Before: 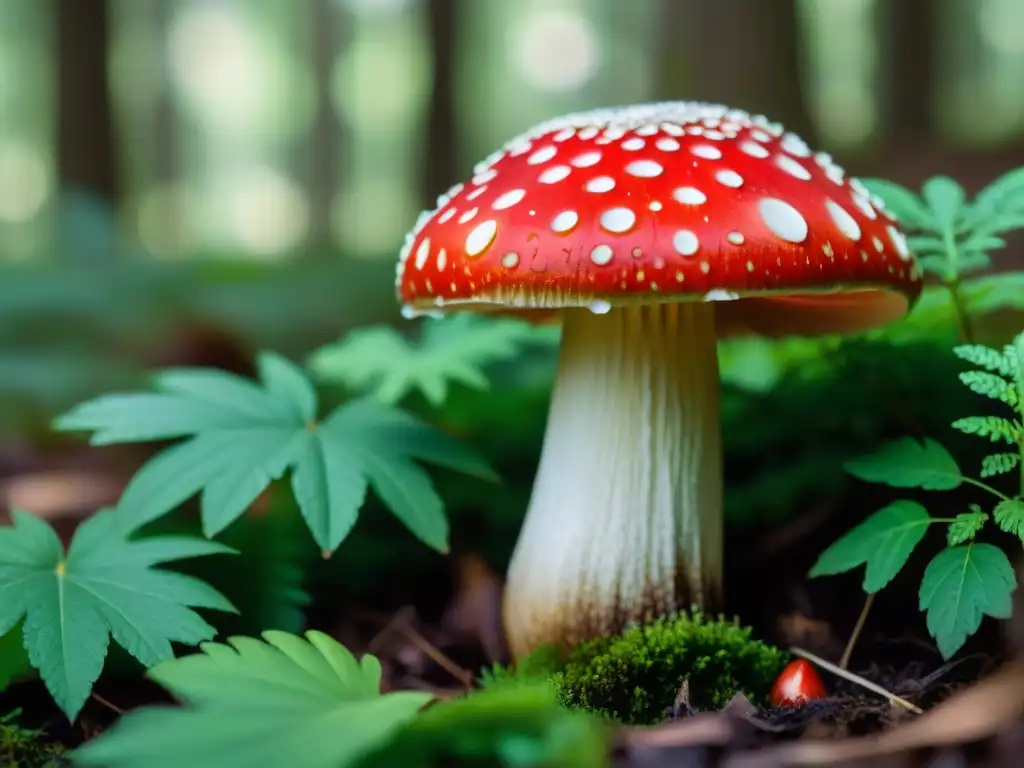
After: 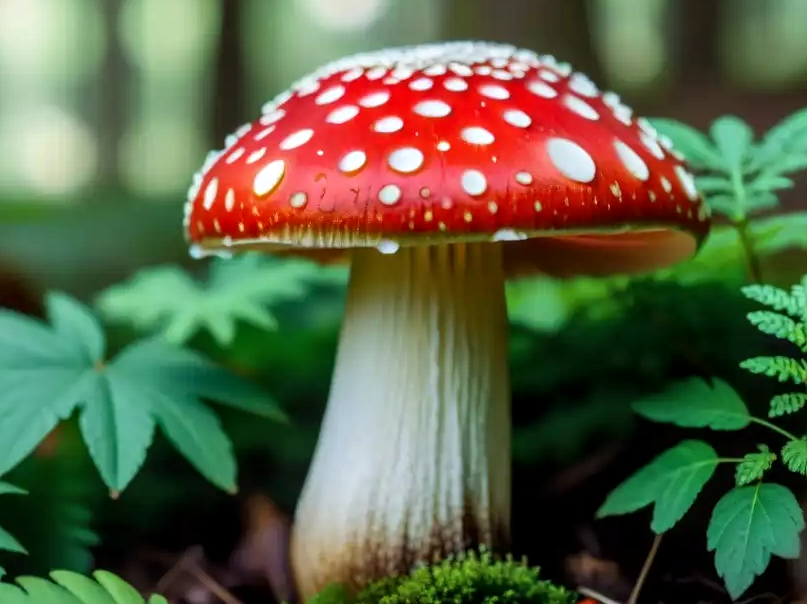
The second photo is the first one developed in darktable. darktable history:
crop and rotate: left 20.74%, top 7.912%, right 0.375%, bottom 13.378%
local contrast: on, module defaults
